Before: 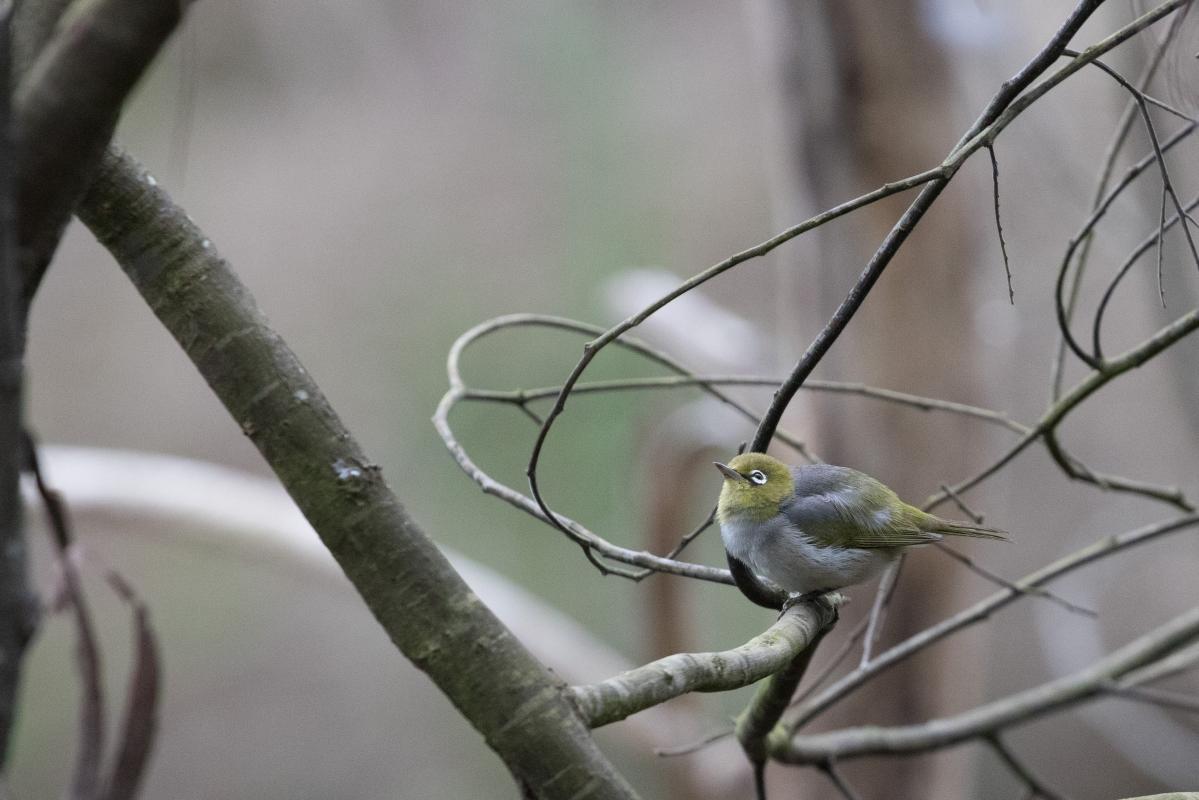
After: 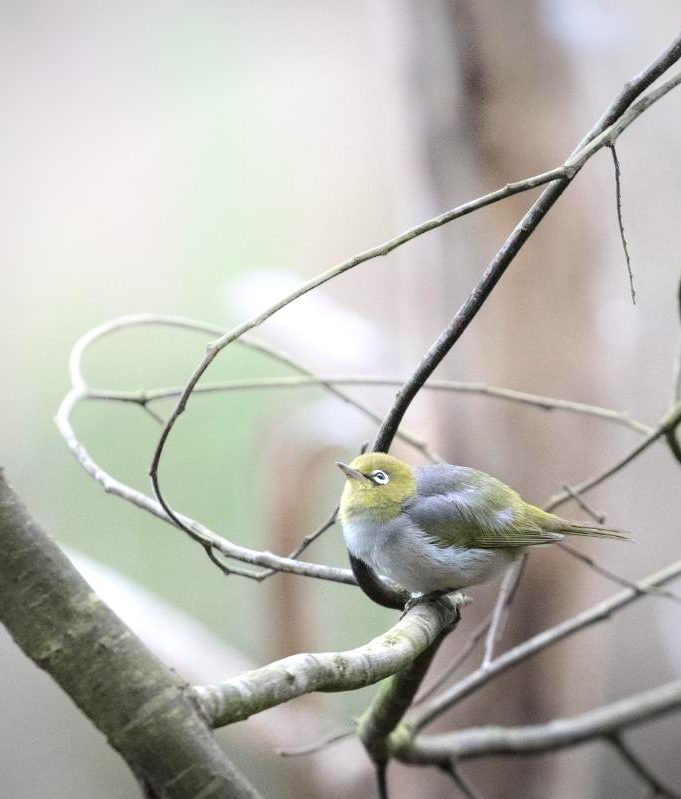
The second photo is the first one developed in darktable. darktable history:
vignetting: fall-off radius 83.21%
exposure: exposure 0.789 EV, compensate exposure bias true, compensate highlight preservation false
crop: left 31.601%, top 0.005%, right 11.547%
contrast brightness saturation: contrast 0.036, saturation 0.072
shadows and highlights: shadows -21.71, highlights 98.02, soften with gaussian
